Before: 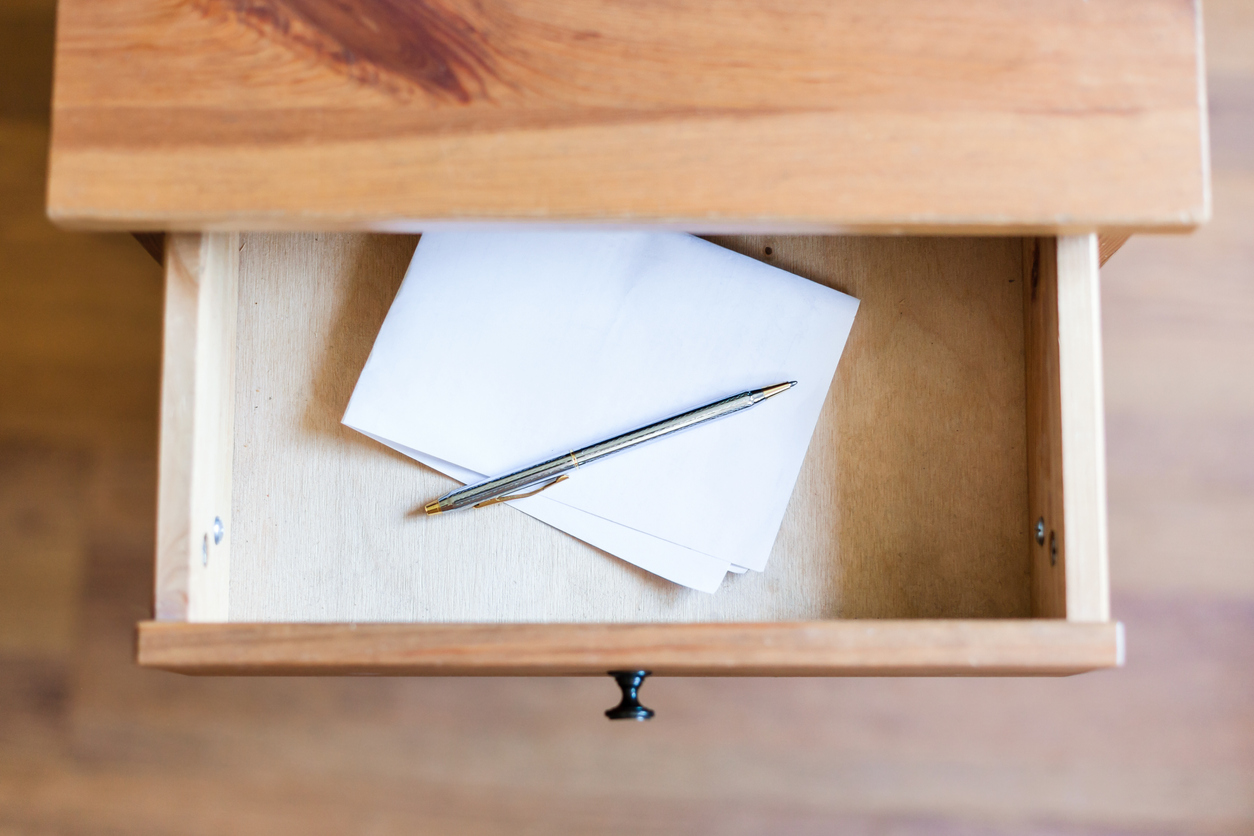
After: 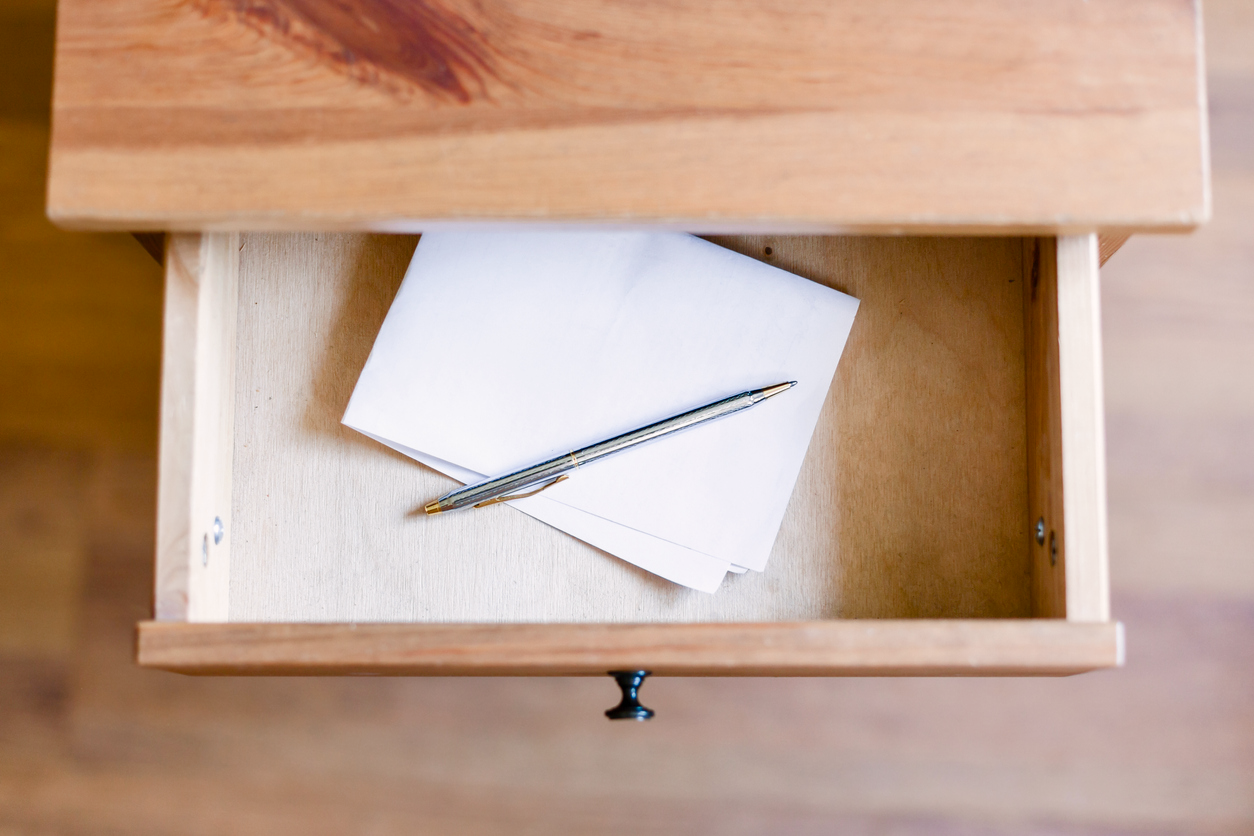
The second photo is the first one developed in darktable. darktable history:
color balance rgb: highlights gain › chroma 0.964%, highlights gain › hue 29.71°, perceptual saturation grading › global saturation 20%, perceptual saturation grading › highlights -50.547%, perceptual saturation grading › shadows 30.098%
